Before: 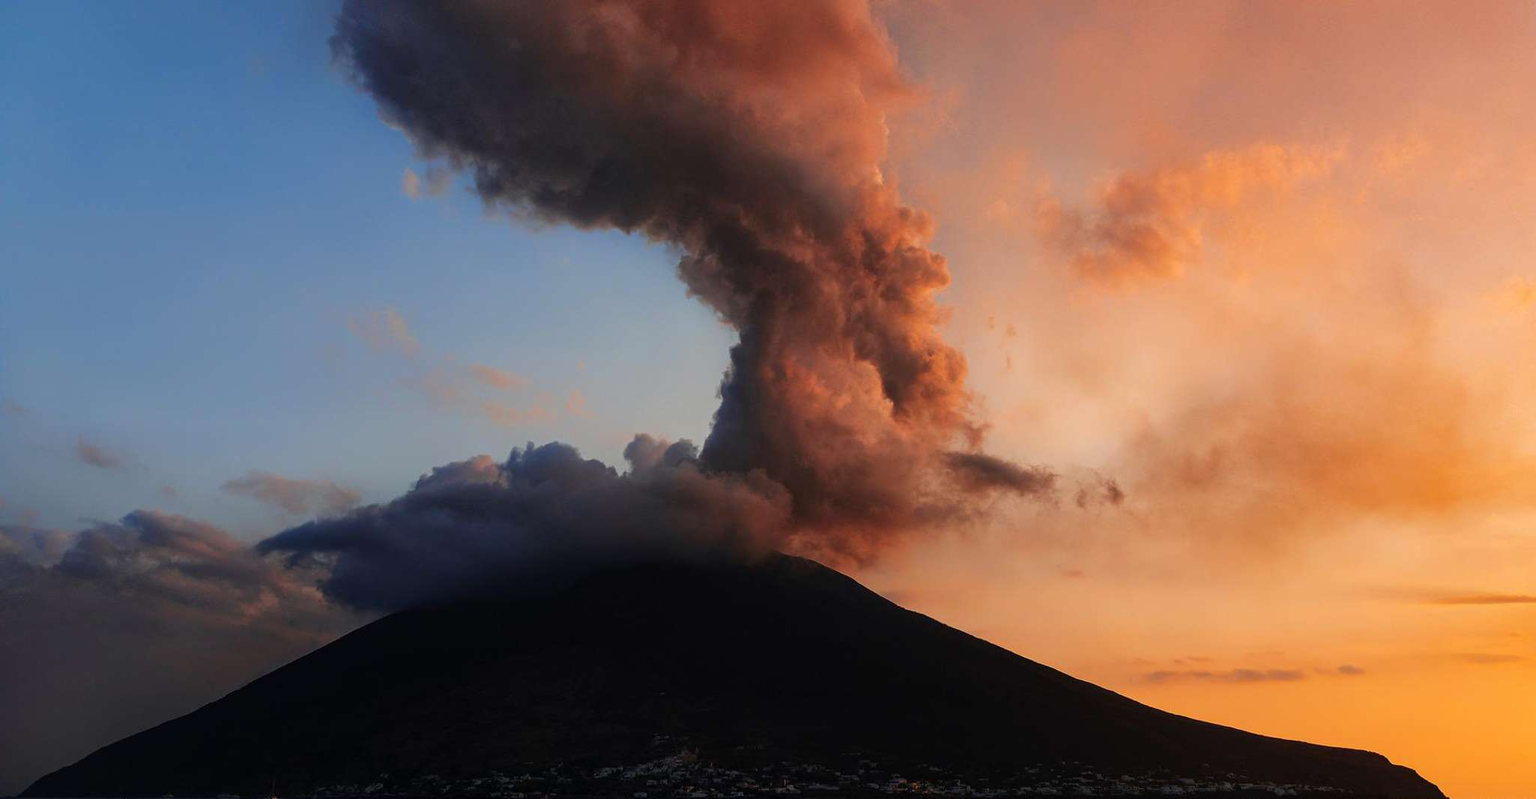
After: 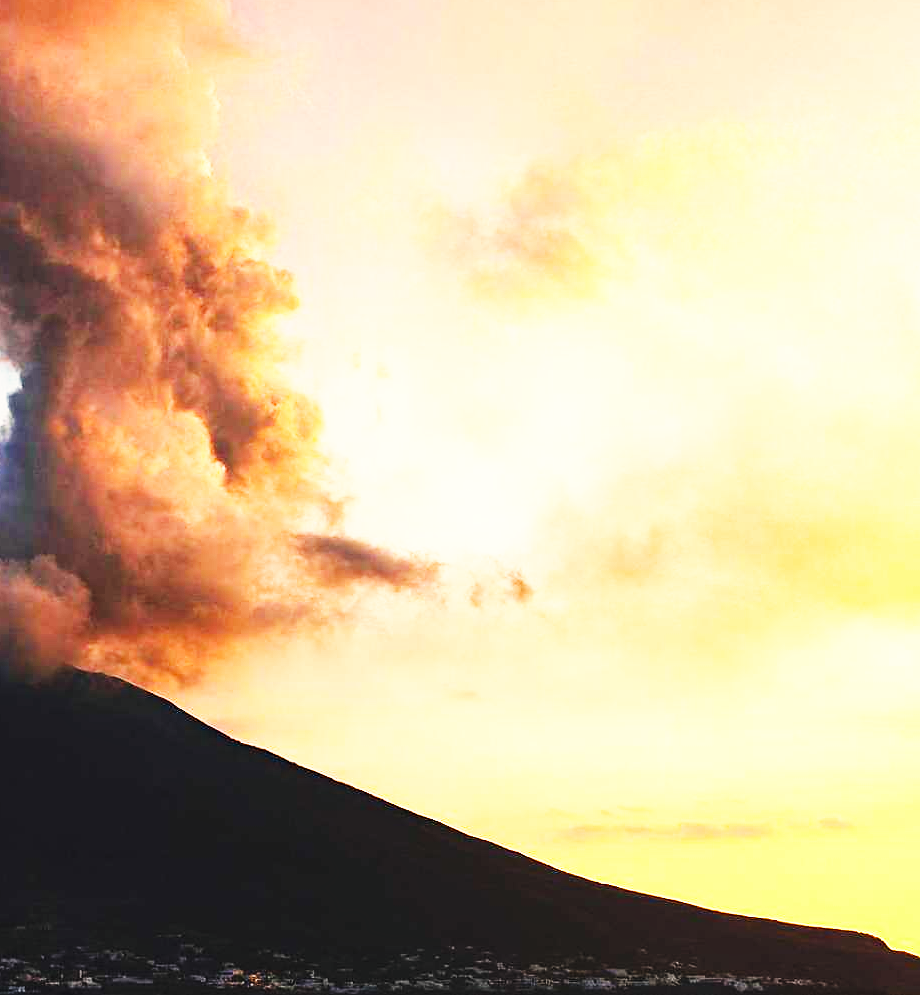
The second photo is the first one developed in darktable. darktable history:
exposure: black level correction -0.005, exposure 1.008 EV, compensate highlight preservation false
crop: left 47.178%, top 6.63%, right 7.896%
color correction: highlights a* 0.922, highlights b* 2.84, saturation 1.08
color zones: curves: ch1 [(0.113, 0.438) (0.75, 0.5)]; ch2 [(0.12, 0.526) (0.75, 0.5)]
base curve: curves: ch0 [(0, 0) (0.007, 0.004) (0.027, 0.03) (0.046, 0.07) (0.207, 0.54) (0.442, 0.872) (0.673, 0.972) (1, 1)], preserve colors none
sharpen: radius 1.006, threshold 1.06
haze removal: adaptive false
